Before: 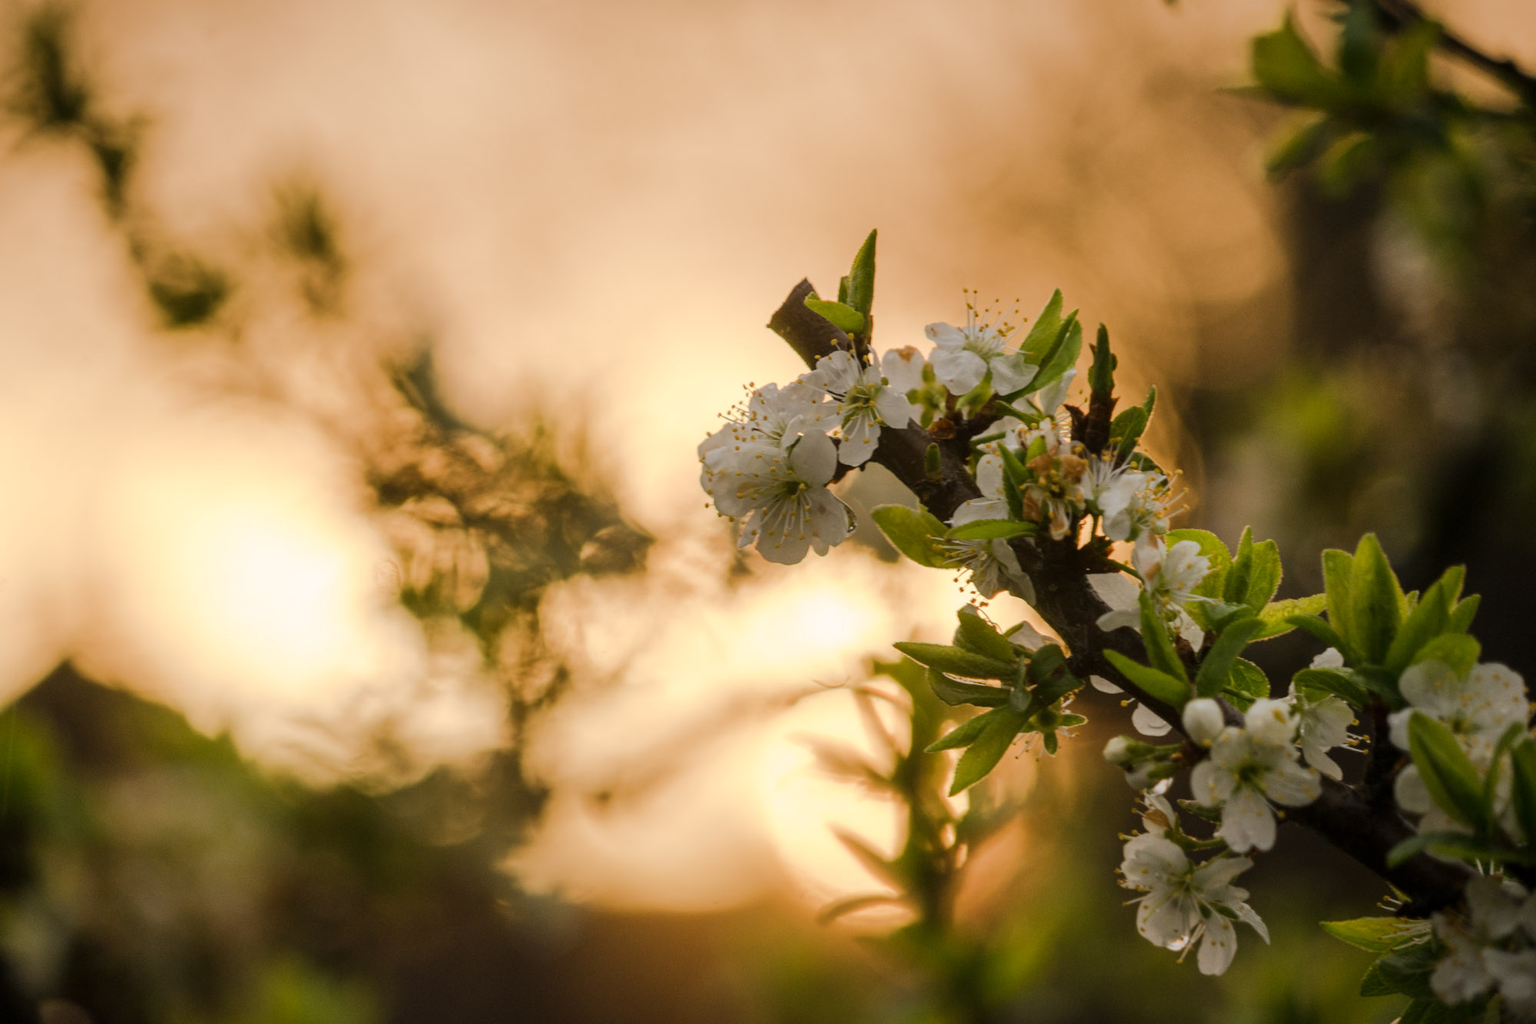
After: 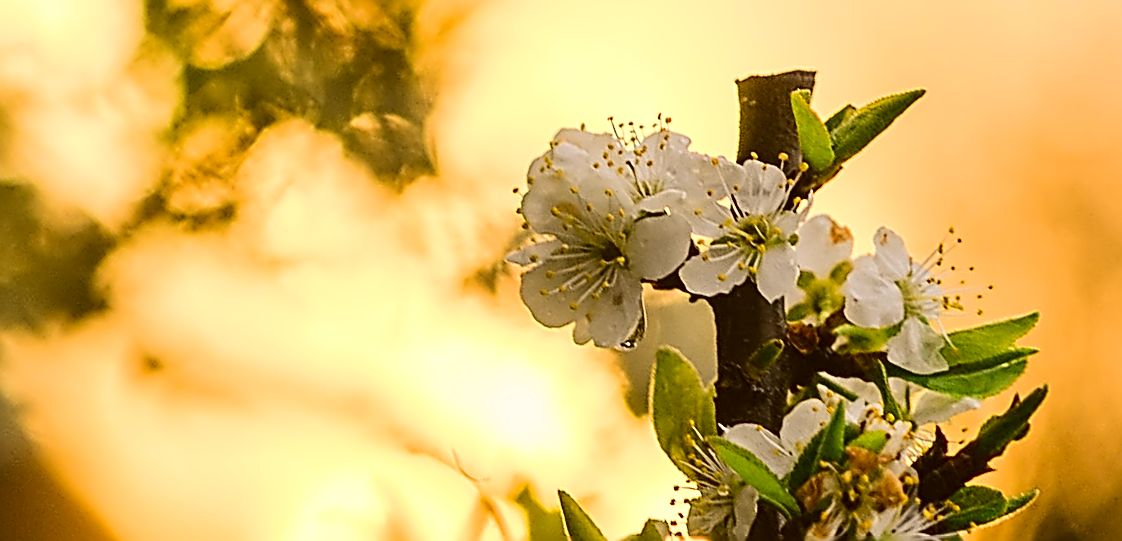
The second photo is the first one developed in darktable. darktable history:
color zones: curves: ch0 [(0.224, 0.526) (0.75, 0.5)]; ch1 [(0.055, 0.526) (0.224, 0.761) (0.377, 0.526) (0.75, 0.5)]
tone curve: curves: ch0 [(0, 0.023) (0.1, 0.084) (0.184, 0.168) (0.45, 0.54) (0.57, 0.683) (0.722, 0.825) (0.877, 0.948) (1, 1)]; ch1 [(0, 0) (0.414, 0.395) (0.453, 0.437) (0.502, 0.509) (0.521, 0.519) (0.573, 0.568) (0.618, 0.61) (0.654, 0.642) (1, 1)]; ch2 [(0, 0) (0.421, 0.43) (0.45, 0.463) (0.492, 0.504) (0.511, 0.519) (0.557, 0.557) (0.602, 0.605) (1, 1)], color space Lab, independent channels, preserve colors none
contrast equalizer: octaves 7, y [[0.5, 0.542, 0.583, 0.625, 0.667, 0.708], [0.5 ×6], [0.5 ×6], [0, 0.033, 0.067, 0.1, 0.133, 0.167], [0, 0.05, 0.1, 0.15, 0.2, 0.25]], mix 0.133
sharpen: amount 1.987
crop and rotate: angle -44.96°, top 16.53%, right 0.805%, bottom 11.612%
